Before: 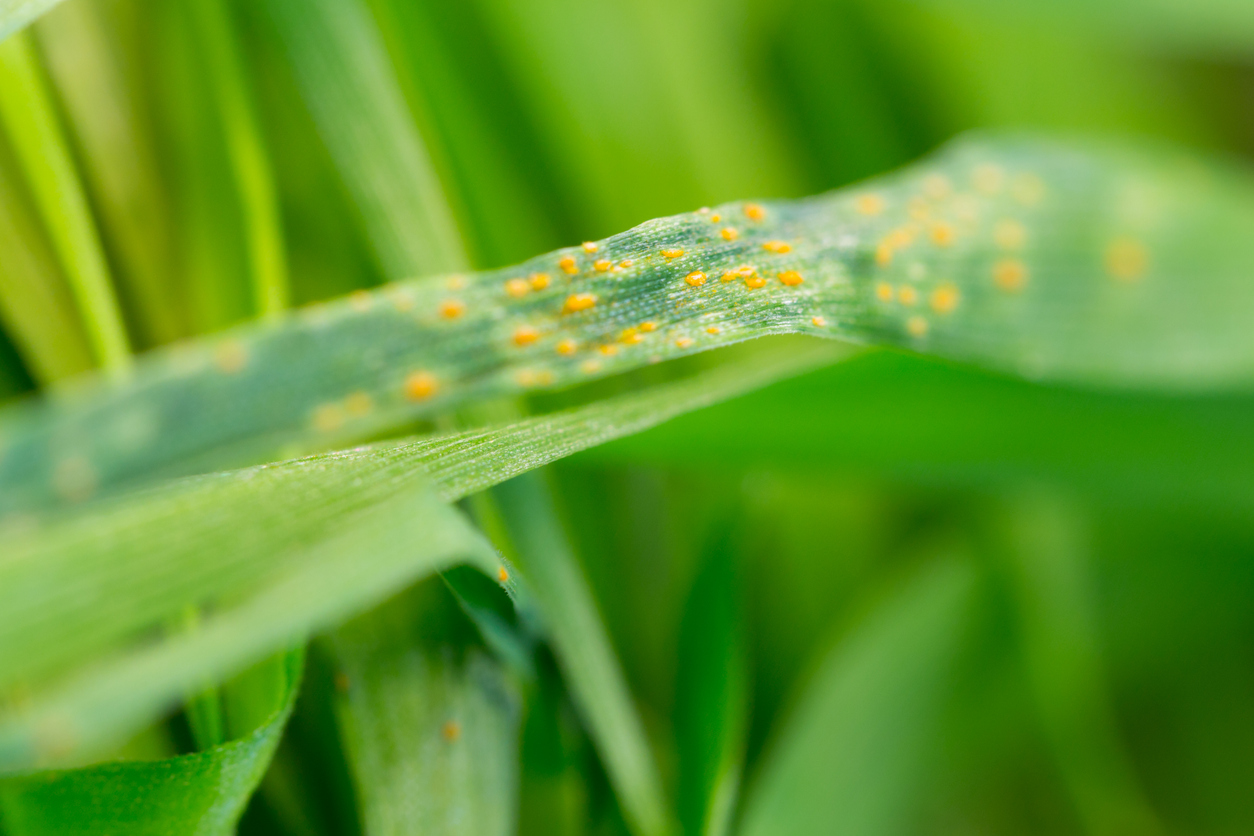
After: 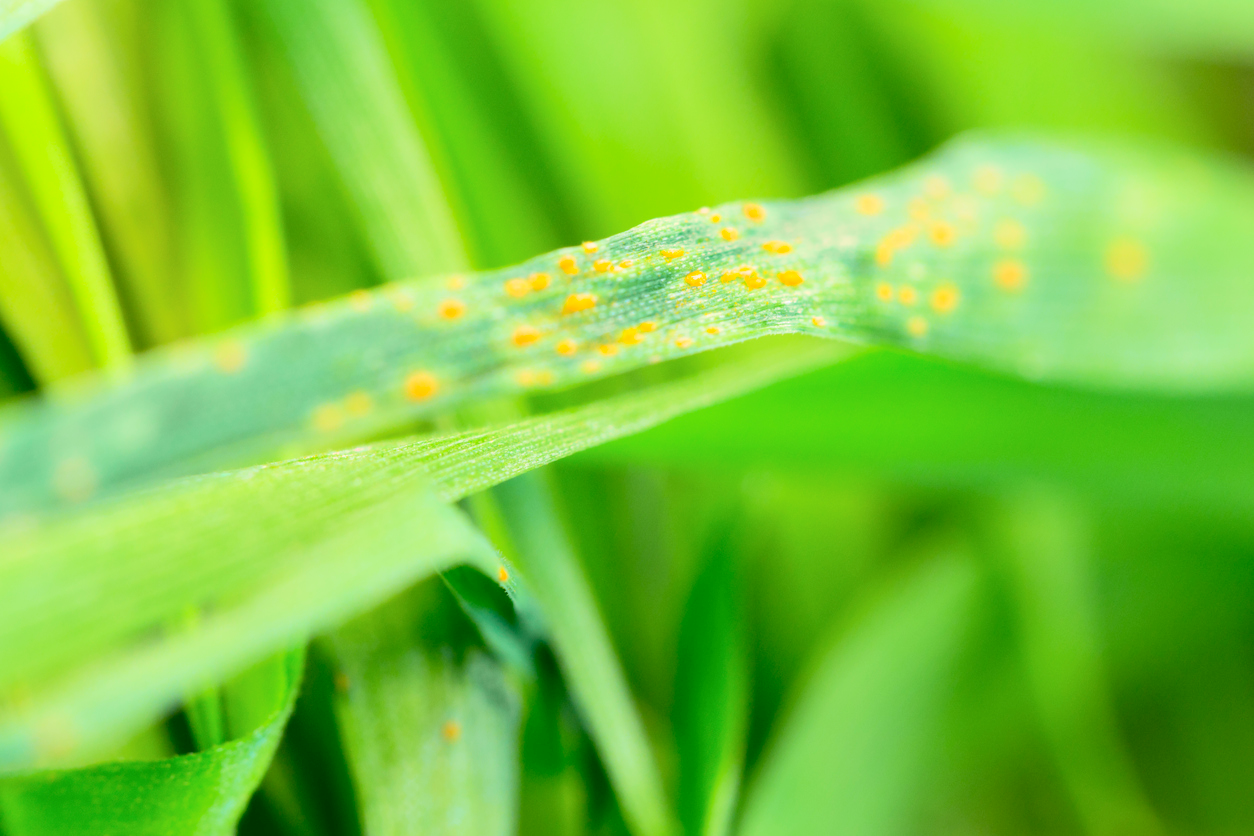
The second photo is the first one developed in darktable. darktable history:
exposure: black level correction 0, exposure 0.5 EV, compensate highlight preservation false
tone curve: curves: ch0 [(0, 0.006) (0.184, 0.172) (0.405, 0.46) (0.456, 0.528) (0.634, 0.728) (0.877, 0.89) (0.984, 0.935)]; ch1 [(0, 0) (0.443, 0.43) (0.492, 0.495) (0.566, 0.582) (0.595, 0.606) (0.608, 0.609) (0.65, 0.677) (1, 1)]; ch2 [(0, 0) (0.33, 0.301) (0.421, 0.443) (0.447, 0.489) (0.492, 0.495) (0.537, 0.583) (0.586, 0.591) (0.663, 0.686) (1, 1)], color space Lab, independent channels, preserve colors none
